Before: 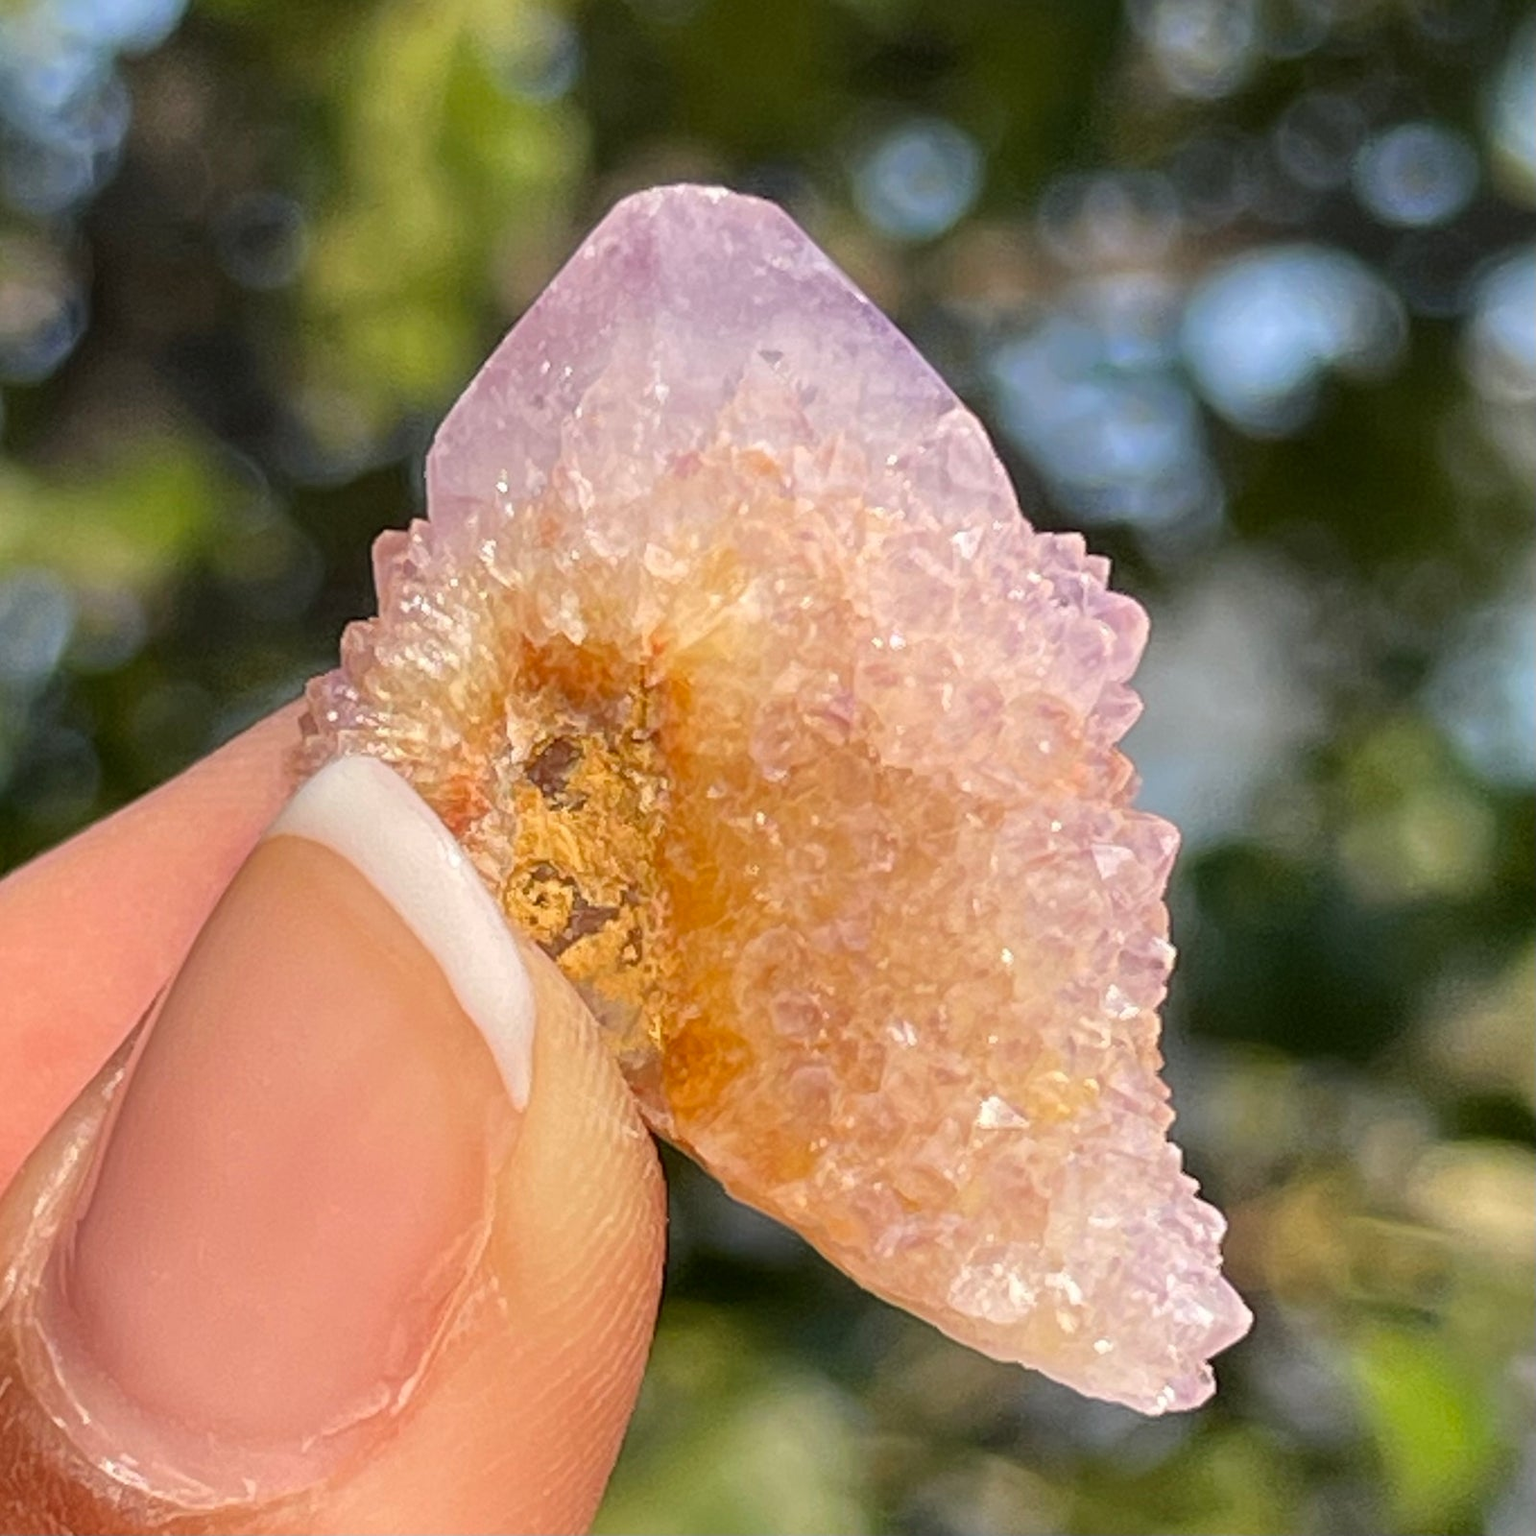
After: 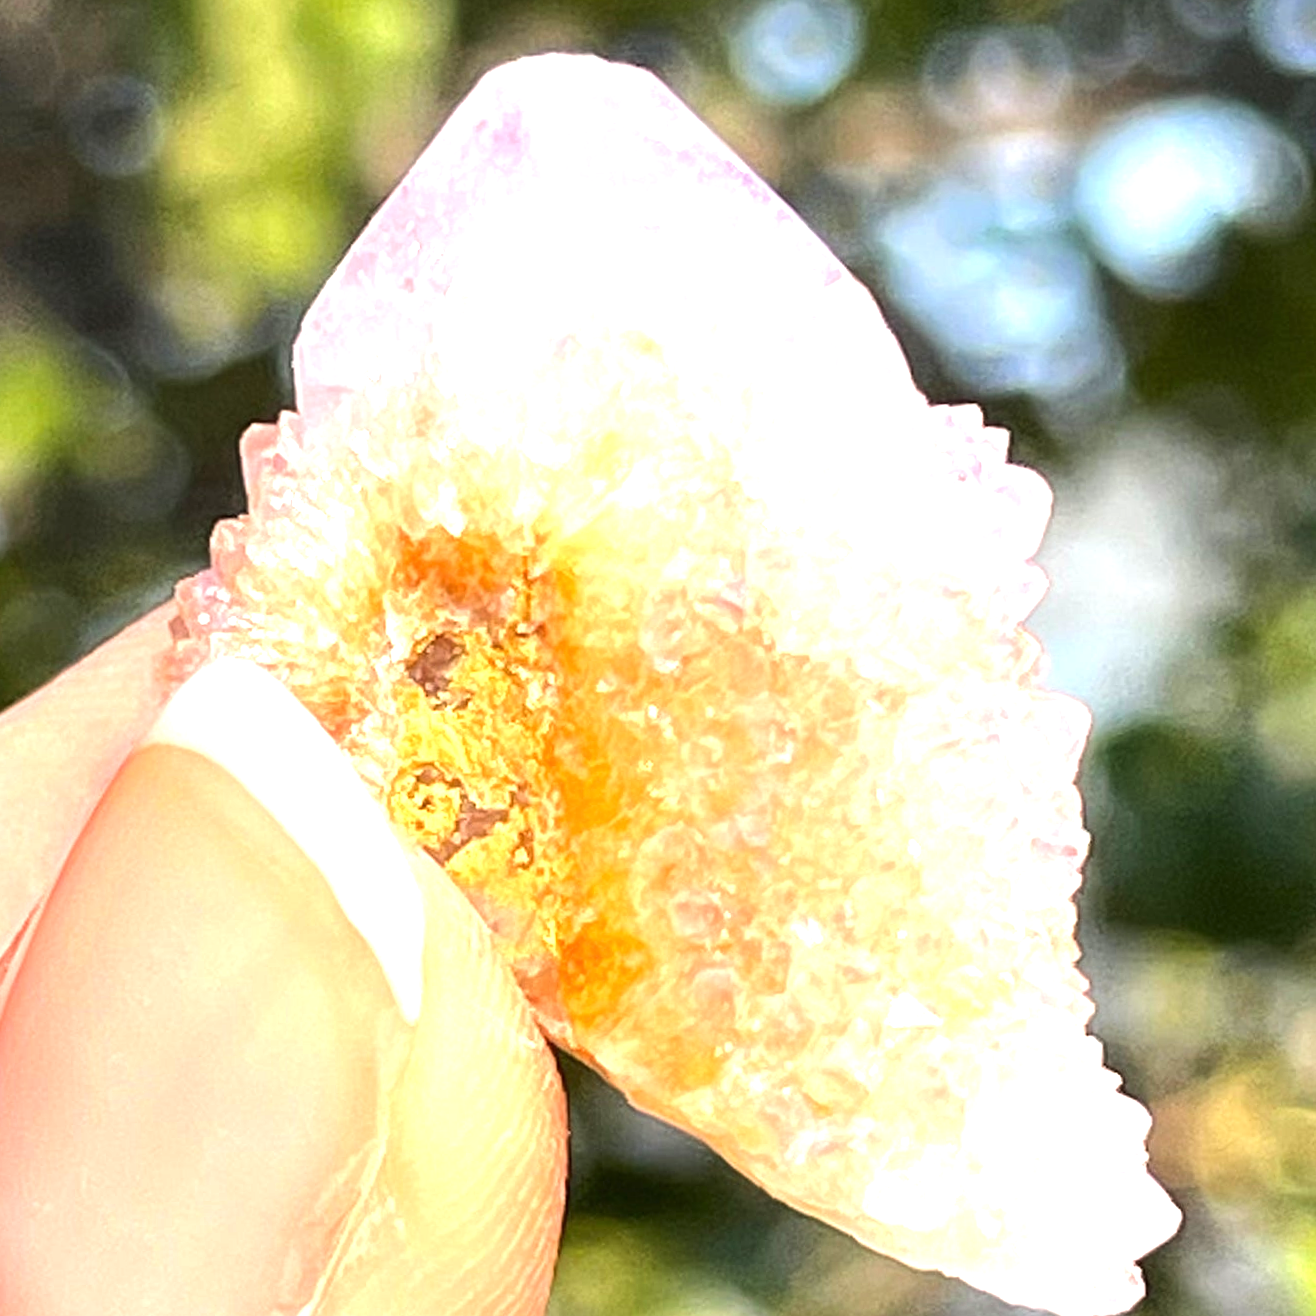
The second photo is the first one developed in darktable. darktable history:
exposure: black level correction 0, exposure 1.1 EV, compensate exposure bias true, compensate highlight preservation false
tone equalizer: -8 EV -0.417 EV, -7 EV -0.389 EV, -6 EV -0.333 EV, -5 EV -0.222 EV, -3 EV 0.222 EV, -2 EV 0.333 EV, -1 EV 0.389 EV, +0 EV 0.417 EV, edges refinement/feathering 500, mask exposure compensation -1.57 EV, preserve details no
crop and rotate: left 10.071%, top 10.071%, right 10.02%, bottom 10.02%
rotate and perspective: rotation -1.75°, automatic cropping off
